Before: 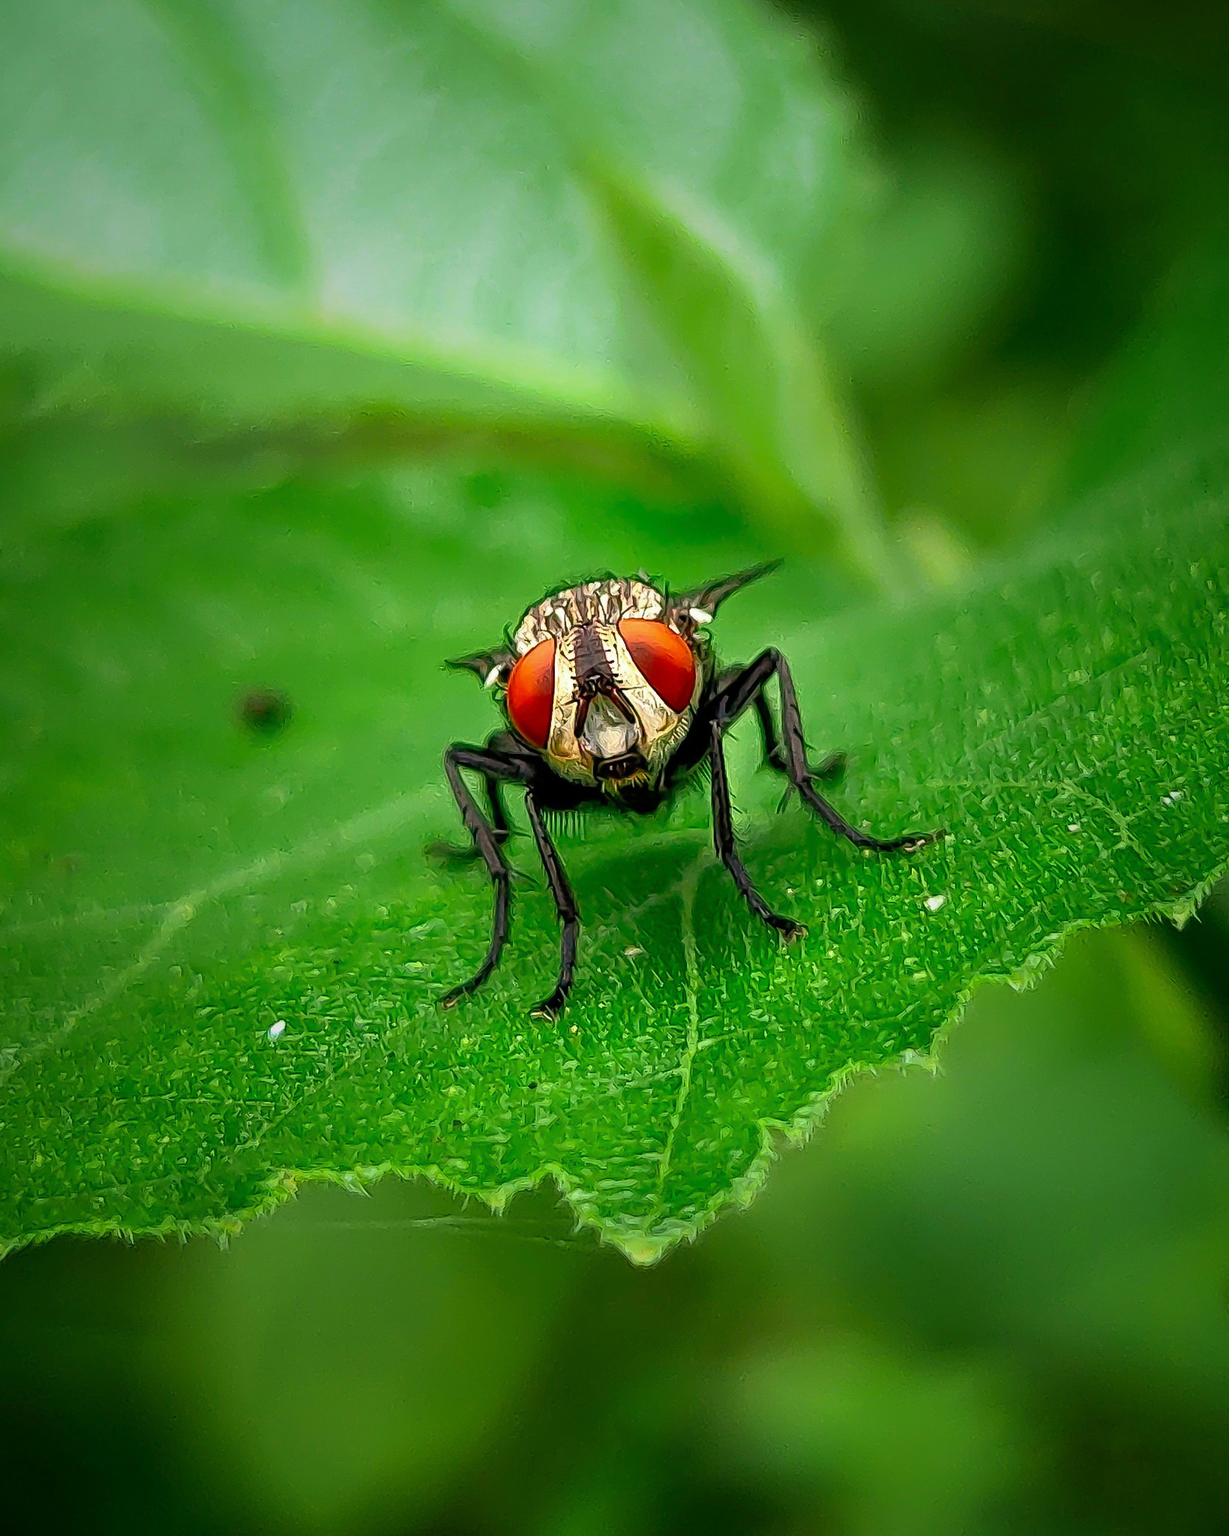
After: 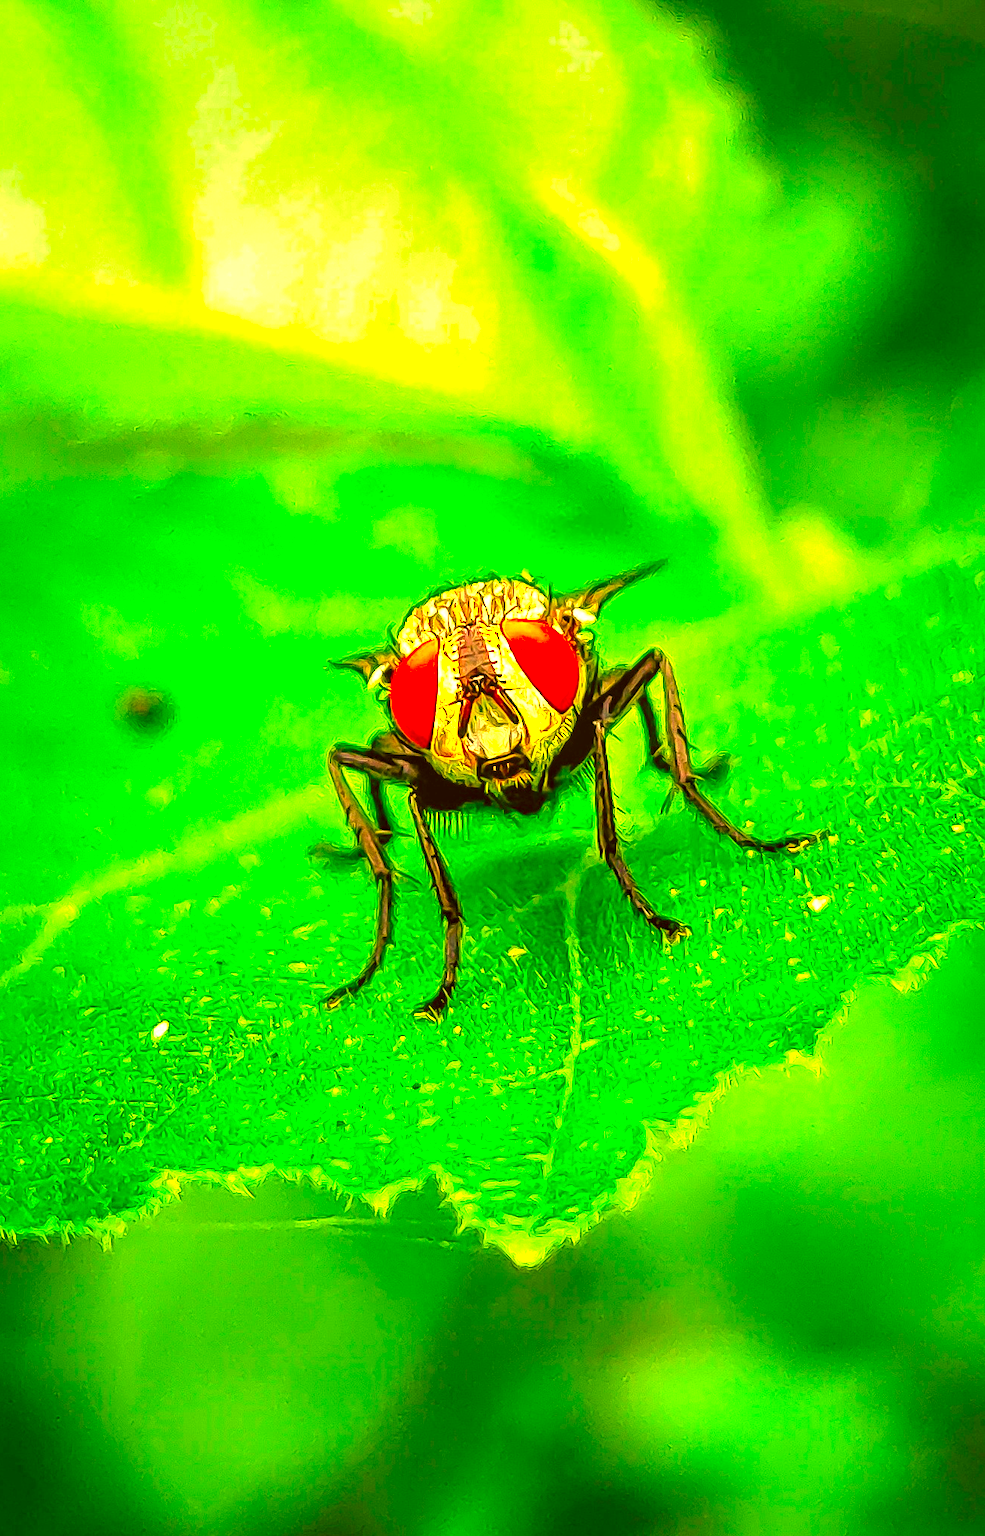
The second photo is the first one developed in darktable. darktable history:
exposure: black level correction 0, exposure 1.741 EV, compensate exposure bias true, compensate highlight preservation false
local contrast: on, module defaults
crop and rotate: left 9.597%, right 10.195%
color correction: highlights a* 10.44, highlights b* 30.04, shadows a* 2.73, shadows b* 17.51, saturation 1.72
